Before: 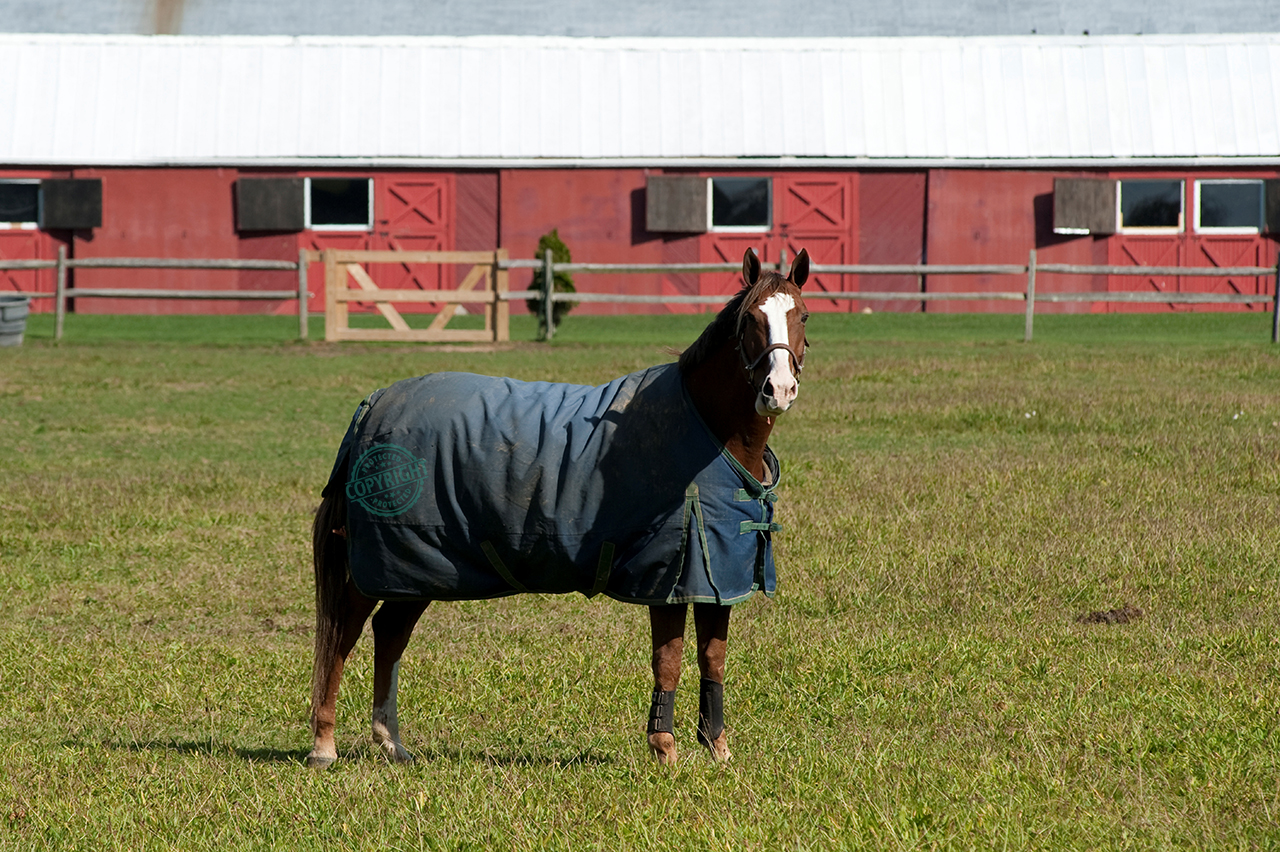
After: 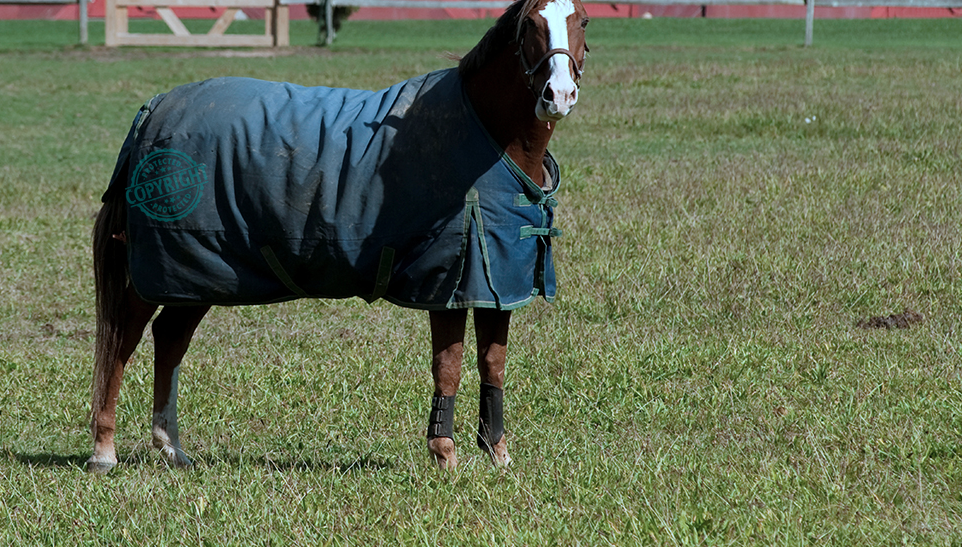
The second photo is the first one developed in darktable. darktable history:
color correction: highlights a* -8.78, highlights b* -22.76
crop and rotate: left 17.255%, top 34.727%, right 7.543%, bottom 1.027%
contrast brightness saturation: contrast 0.013, saturation -0.069
